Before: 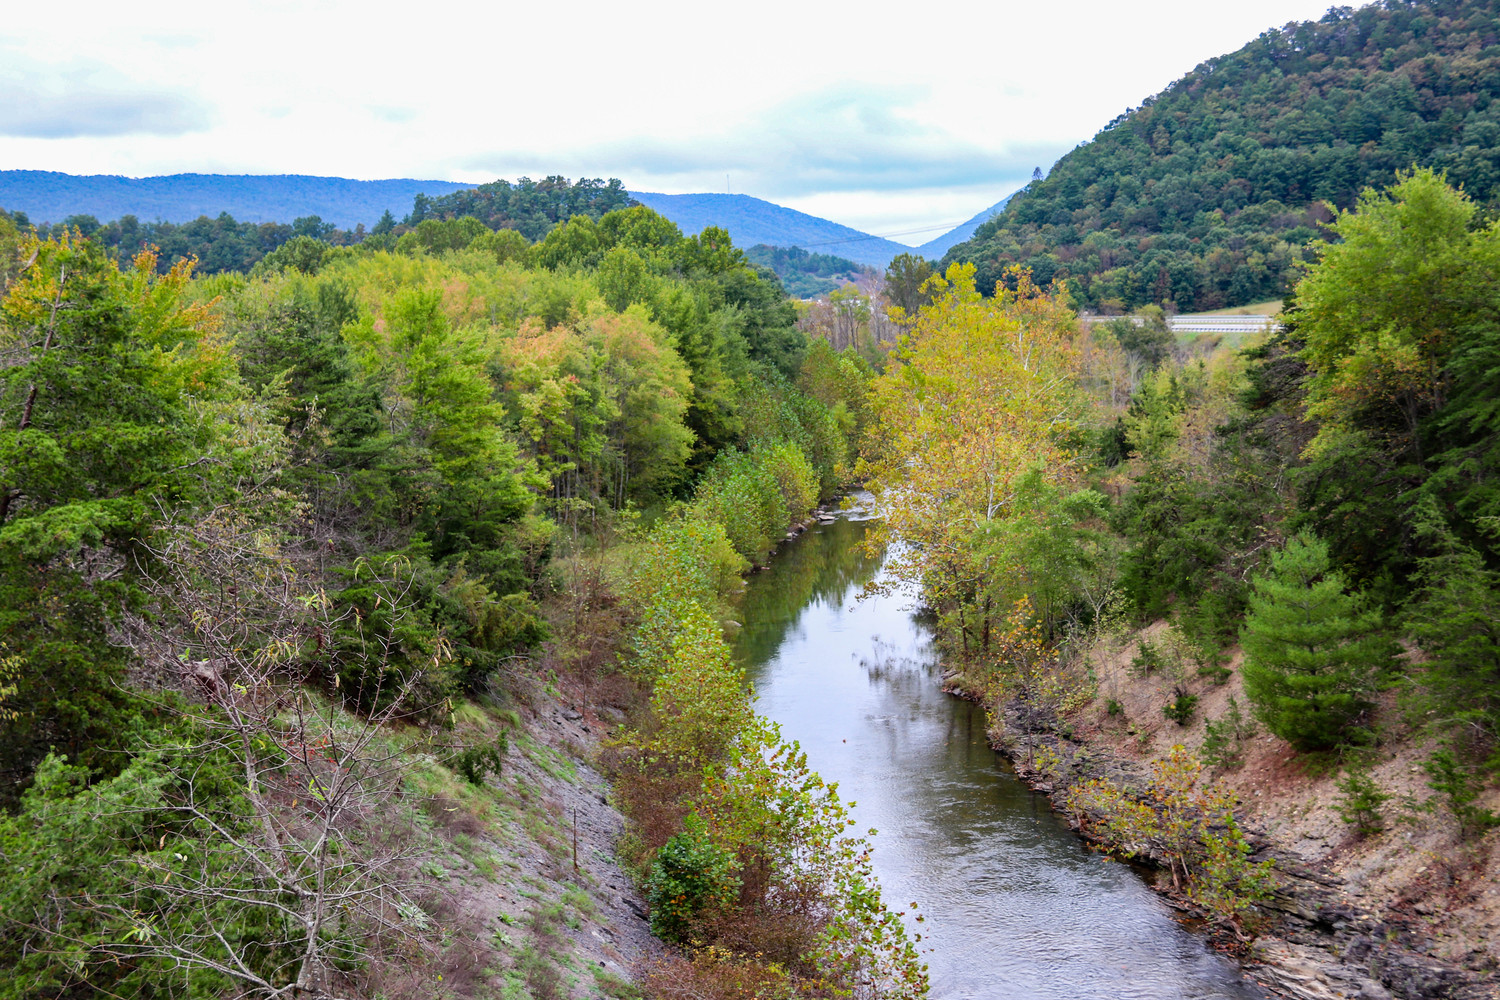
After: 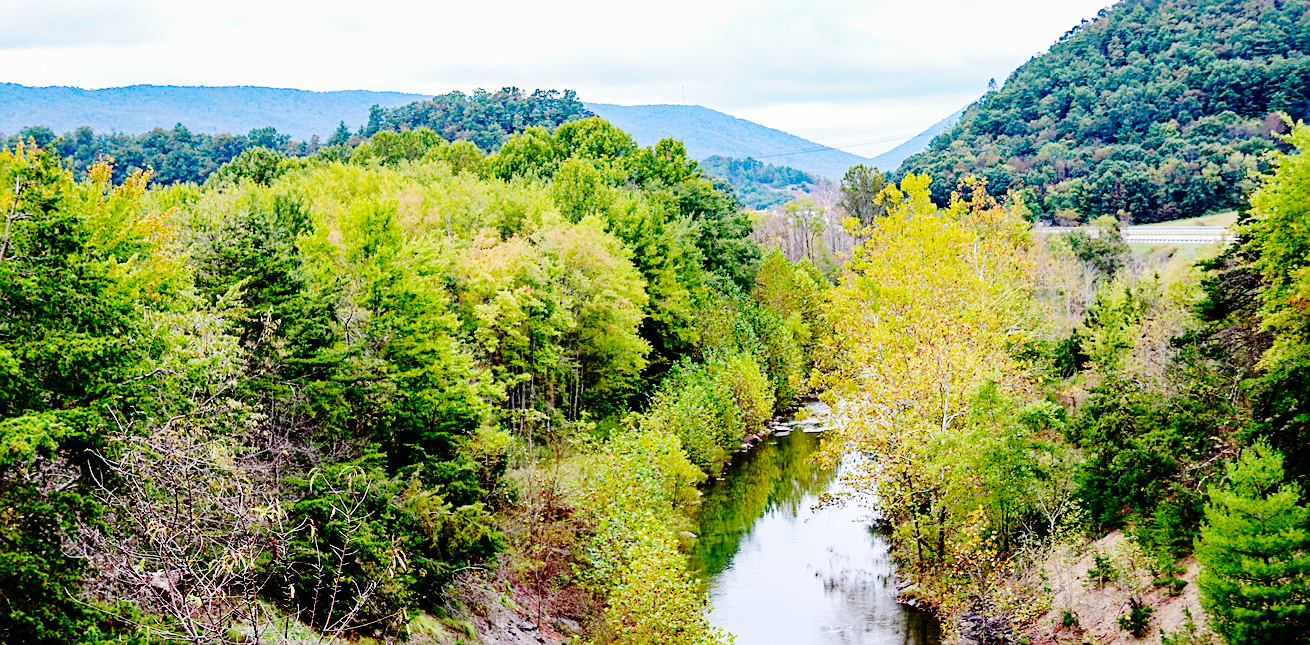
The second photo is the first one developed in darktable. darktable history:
base curve: curves: ch0 [(0, 0) (0.036, 0.01) (0.123, 0.254) (0.258, 0.504) (0.507, 0.748) (1, 1)], preserve colors none
crop: left 3.015%, top 8.969%, right 9.647%, bottom 26.457%
sharpen: on, module defaults
